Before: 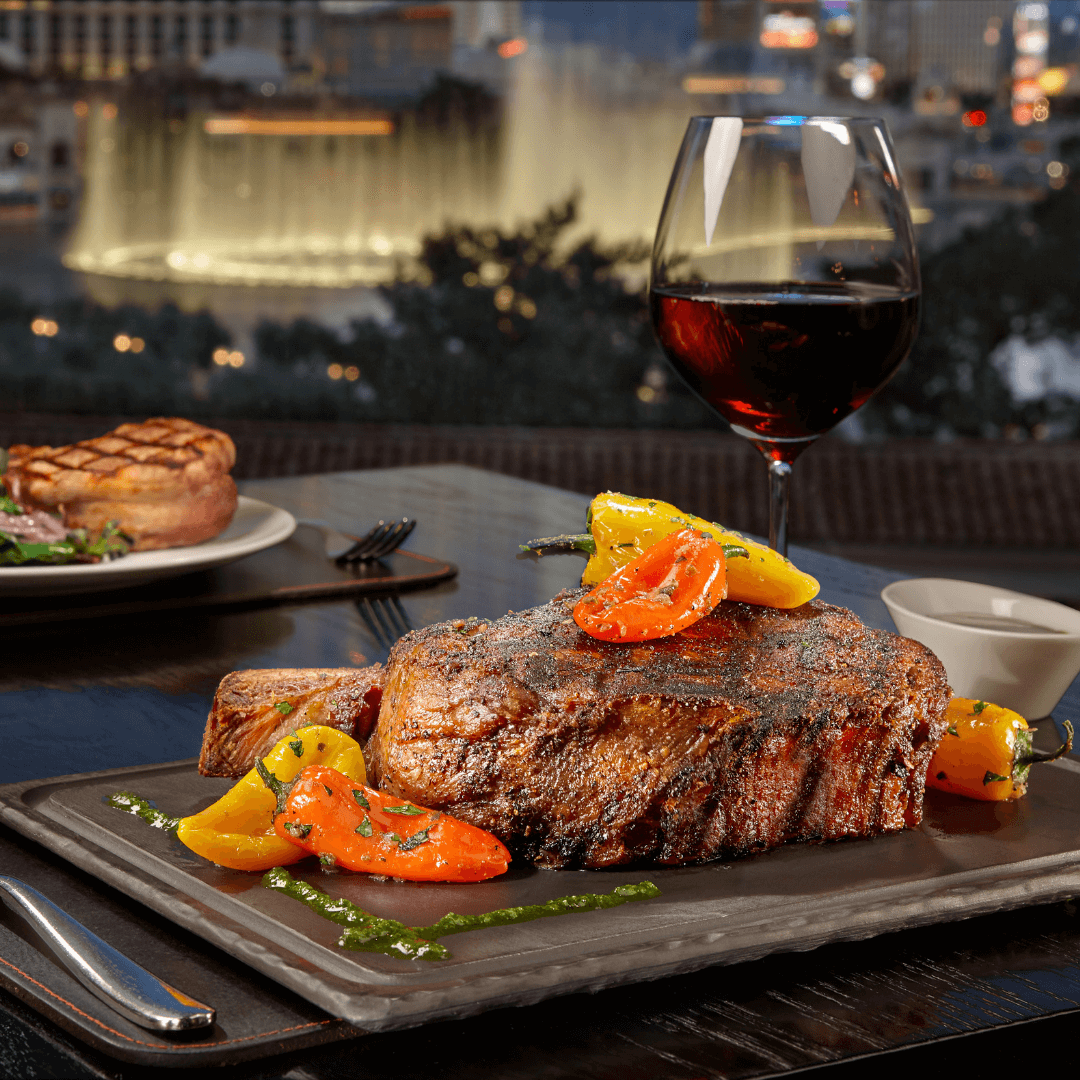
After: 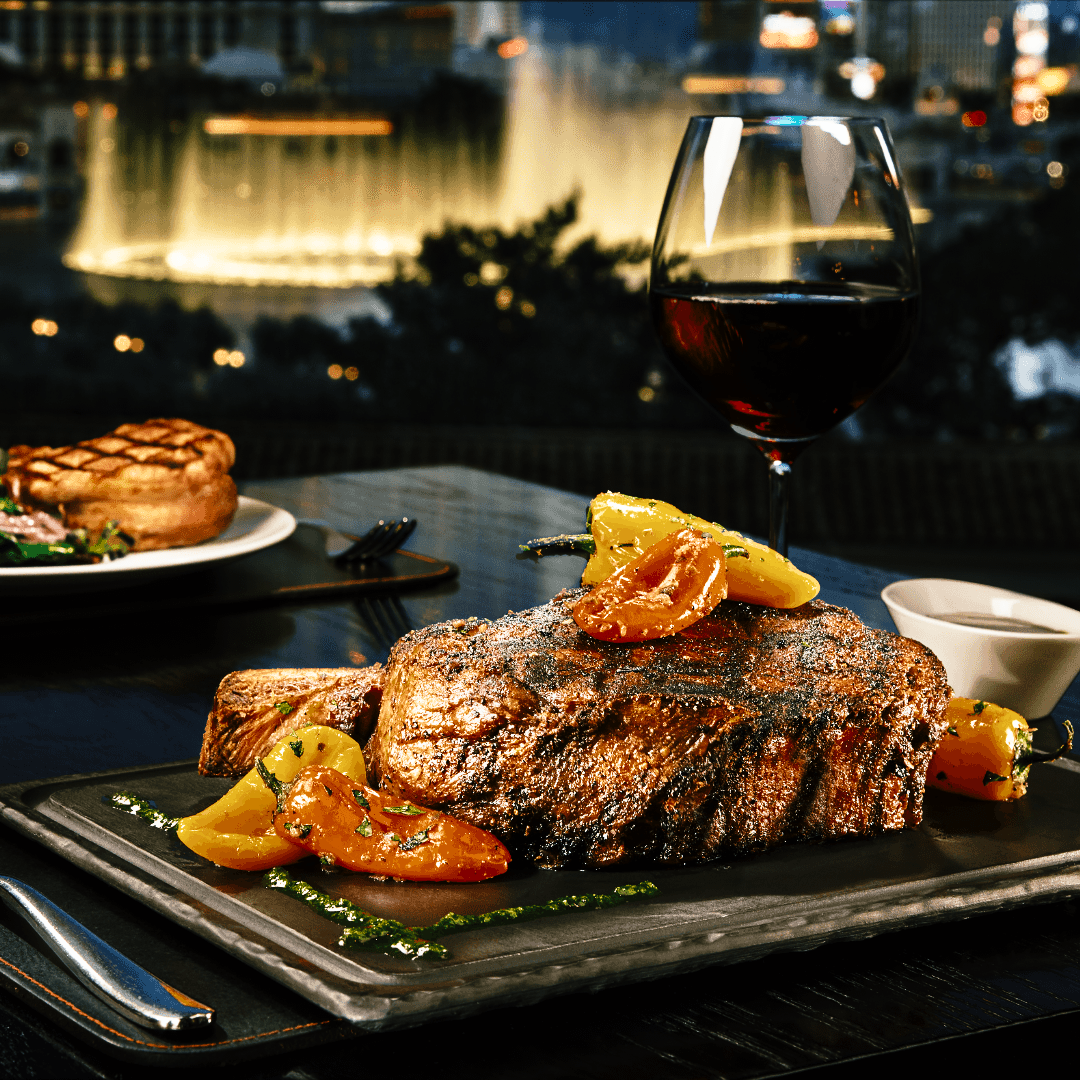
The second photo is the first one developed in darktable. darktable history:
tone curve: curves: ch0 [(0, 0) (0.003, 0.002) (0.011, 0.005) (0.025, 0.011) (0.044, 0.017) (0.069, 0.021) (0.1, 0.027) (0.136, 0.035) (0.177, 0.05) (0.224, 0.076) (0.277, 0.126) (0.335, 0.212) (0.399, 0.333) (0.468, 0.473) (0.543, 0.627) (0.623, 0.784) (0.709, 0.9) (0.801, 0.963) (0.898, 0.988) (1, 1)], preserve colors none
color look up table: target L [95.95, 68.89, 74.58, 58.76, 51.68, 65.63, 56.9, 59.02, 62.62, 54.89, 42.47, 27.99, 200.02, 73.53, 63.97, 55.35, 53.98, 47.22, 38.91, 50.84, 40.52, 31.5, 15.34, 5.643, 0.155, 84.44, 80.03, 70.54, 69.2, 44.59, 57.74, 50.17, 46.55, 47.75, 39.78, 36.25, 34.62, 38.98, 38.07, 25.01, 36.32, 17.11, 78.87, 58.72, 68.34, 56.71, 46.51, 33.6, 41.55], target a [-1.479, 2.154, 0.035, -18.63, -25.09, -1.71, -24.32, -16.03, -1.112, -18.65, -19.01, -19.54, 0, 11.46, 9.985, 9.771, 24.97, 25.66, 30.95, 19.83, 12.29, 19.48, -0.131, 8.792, 0.75, 2.121, 12.26, 15.73, -6.536, 39.73, 20.88, 31.93, 6.916, -5.949, 34.36, 29.71, 29.3, 1.072, -0.944, 21.13, 1.502, 34.88, -18.92, -17.43, -17.11, -15.5, -12.56, -8.405, -5.774], target b [19.88, 46.29, 30.23, -11.14, 27.95, 41.69, 19.43, 16.5, 6.644, -6.654, 11.91, 14.21, 0, 6.883, 26.59, 33.65, -1.395, 30.78, 33.71, 2.652, 29.28, 34.85, 5.855, 3.664, -0.567, -2.869, -7.969, -16.29, -17.09, -23.14, -18.2, -15.05, -11.88, -19.81, -24.83, 5.839, -10.73, -22.93, -19.45, -26.9, -21.06, -36.63, -15.19, -14.29, -7.516, -14.47, -8.544, -4.764, -15.22], num patches 49
